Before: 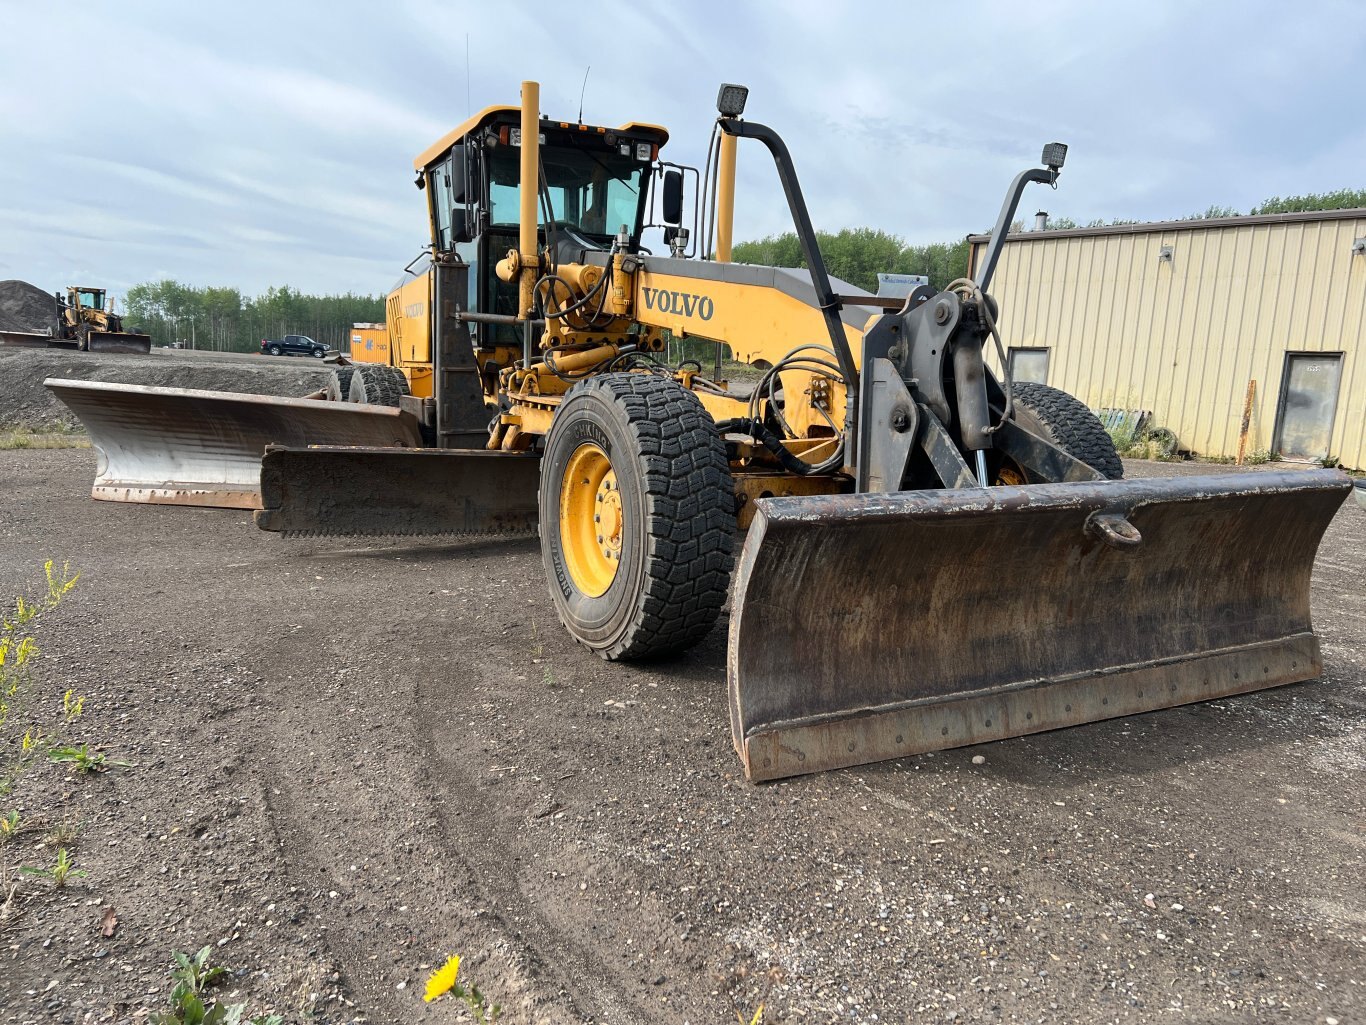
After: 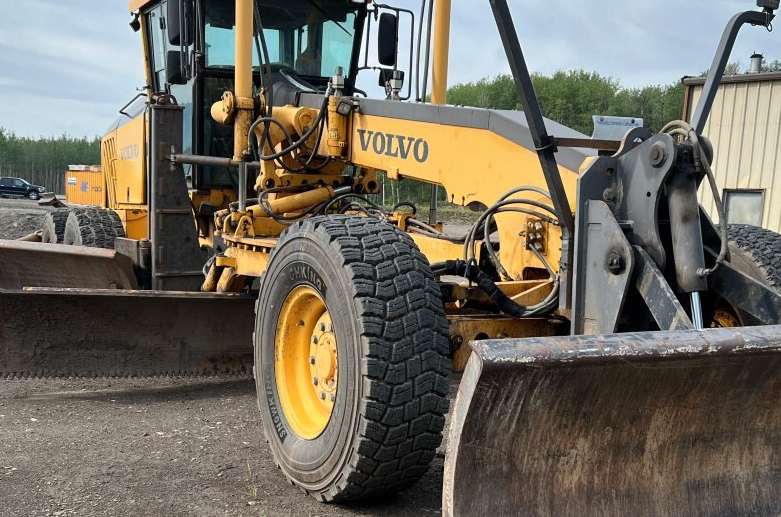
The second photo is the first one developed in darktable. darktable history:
shadows and highlights: shadows 60, highlights -60.23, soften with gaussian
crop: left 20.932%, top 15.471%, right 21.848%, bottom 34.081%
